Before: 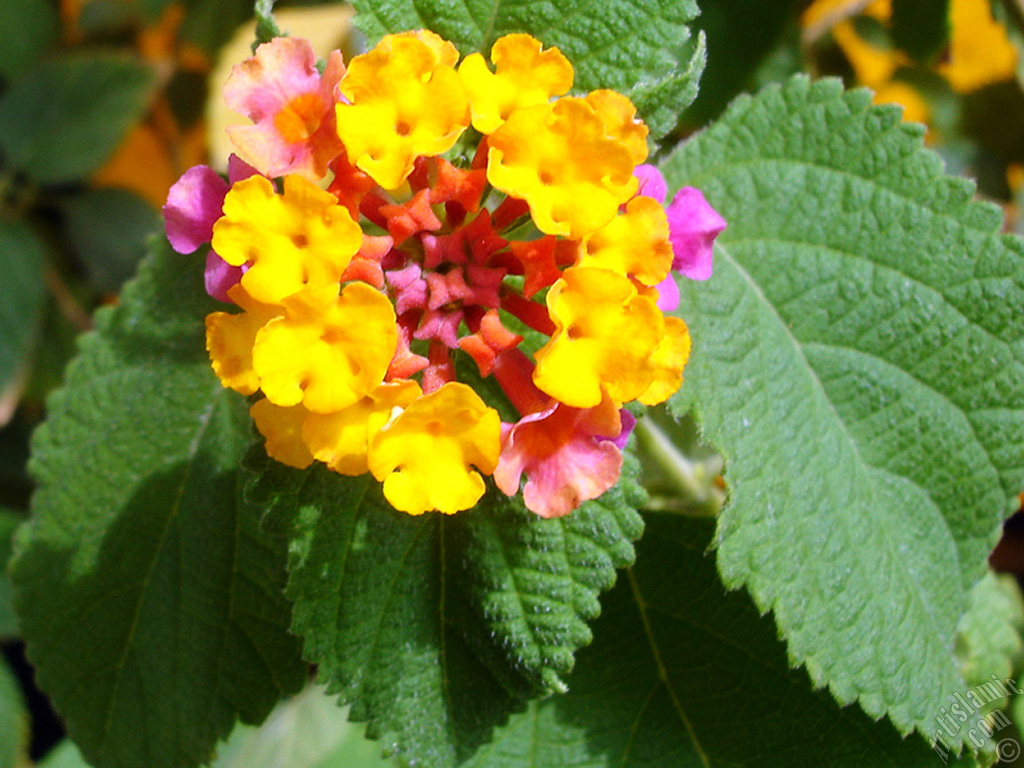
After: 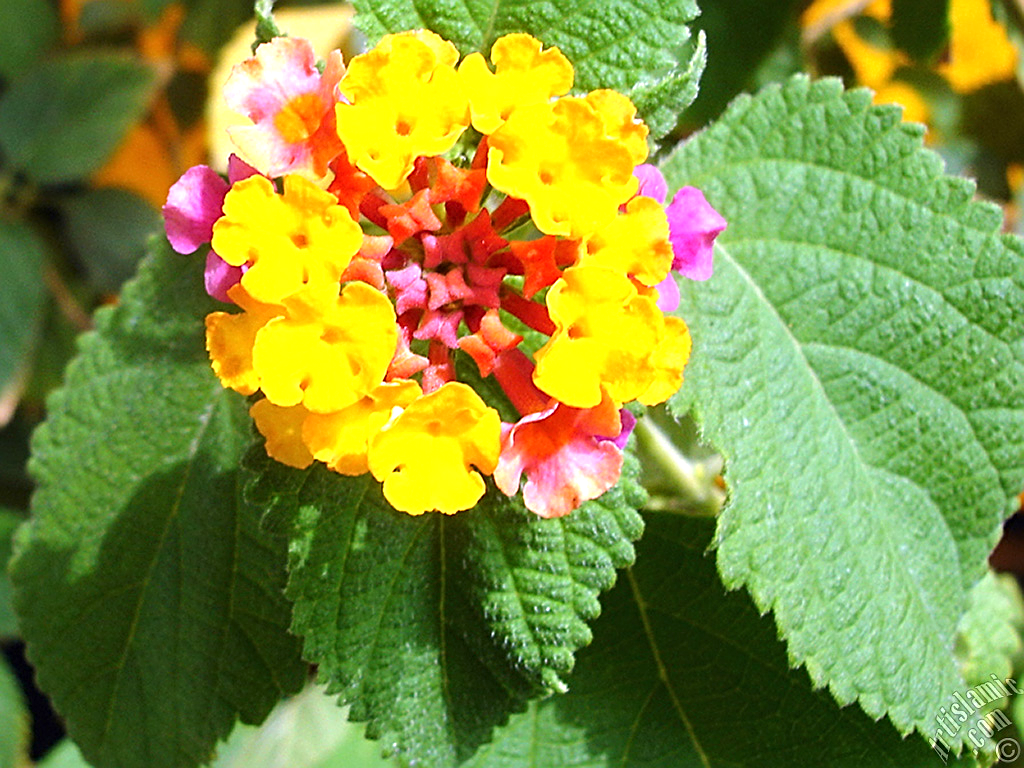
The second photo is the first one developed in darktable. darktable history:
sharpen: radius 2.531, amount 0.628
exposure: black level correction 0, exposure 0.7 EV, compensate exposure bias true, compensate highlight preservation false
